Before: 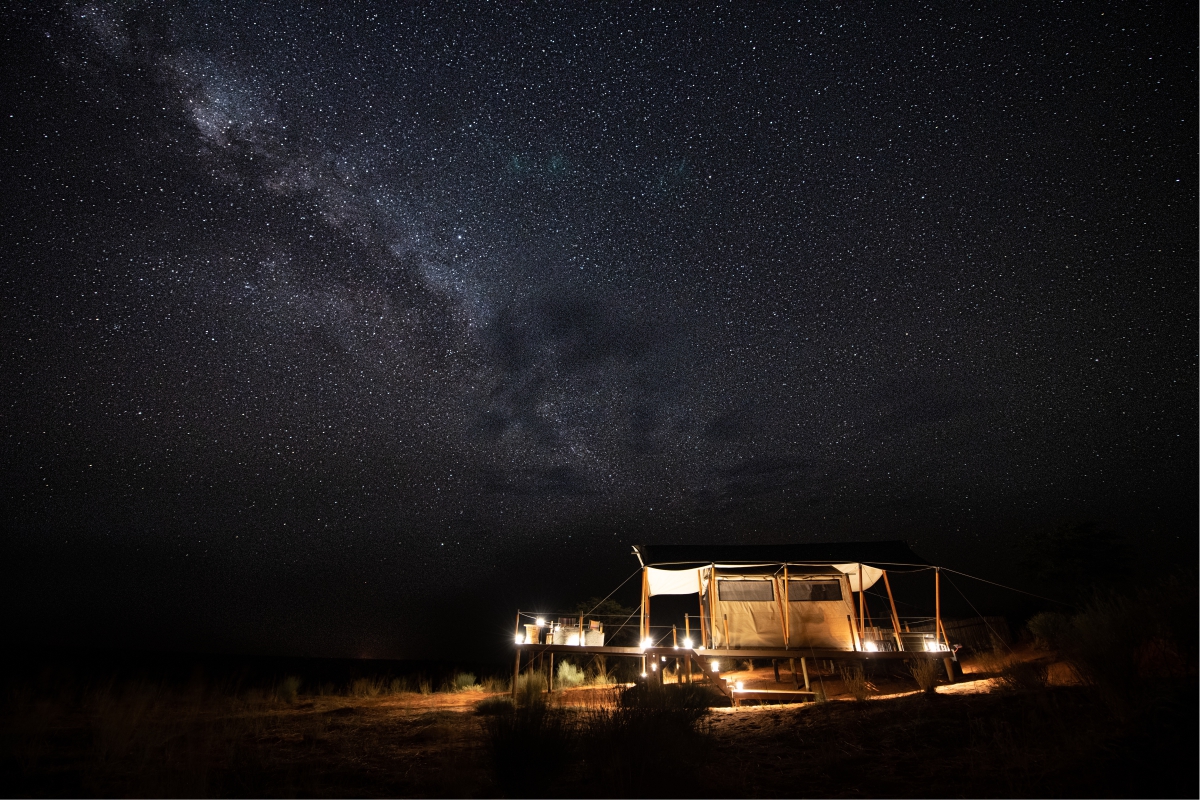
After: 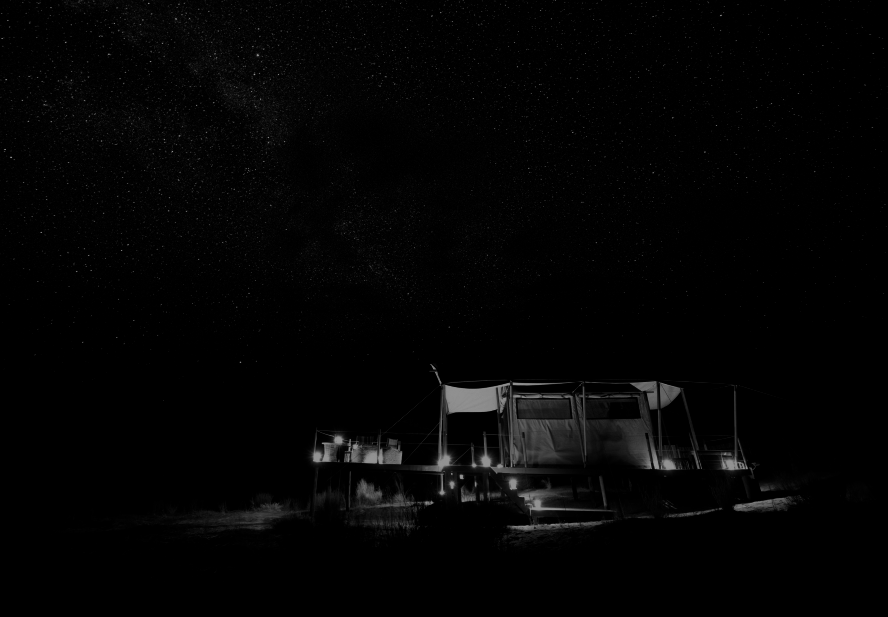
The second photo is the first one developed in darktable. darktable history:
contrast brightness saturation: contrast 0.02, brightness -1, saturation -1
crop: left 16.871%, top 22.857%, right 9.116%
filmic rgb: middle gray luminance 18.42%, black relative exposure -10.5 EV, white relative exposure 3.4 EV, threshold 6 EV, target black luminance 0%, hardness 6.03, latitude 99%, contrast 0.847, shadows ↔ highlights balance 0.505%, add noise in highlights 0, preserve chrominance max RGB, color science v3 (2019), use custom middle-gray values true, iterations of high-quality reconstruction 0, contrast in highlights soft, enable highlight reconstruction true
